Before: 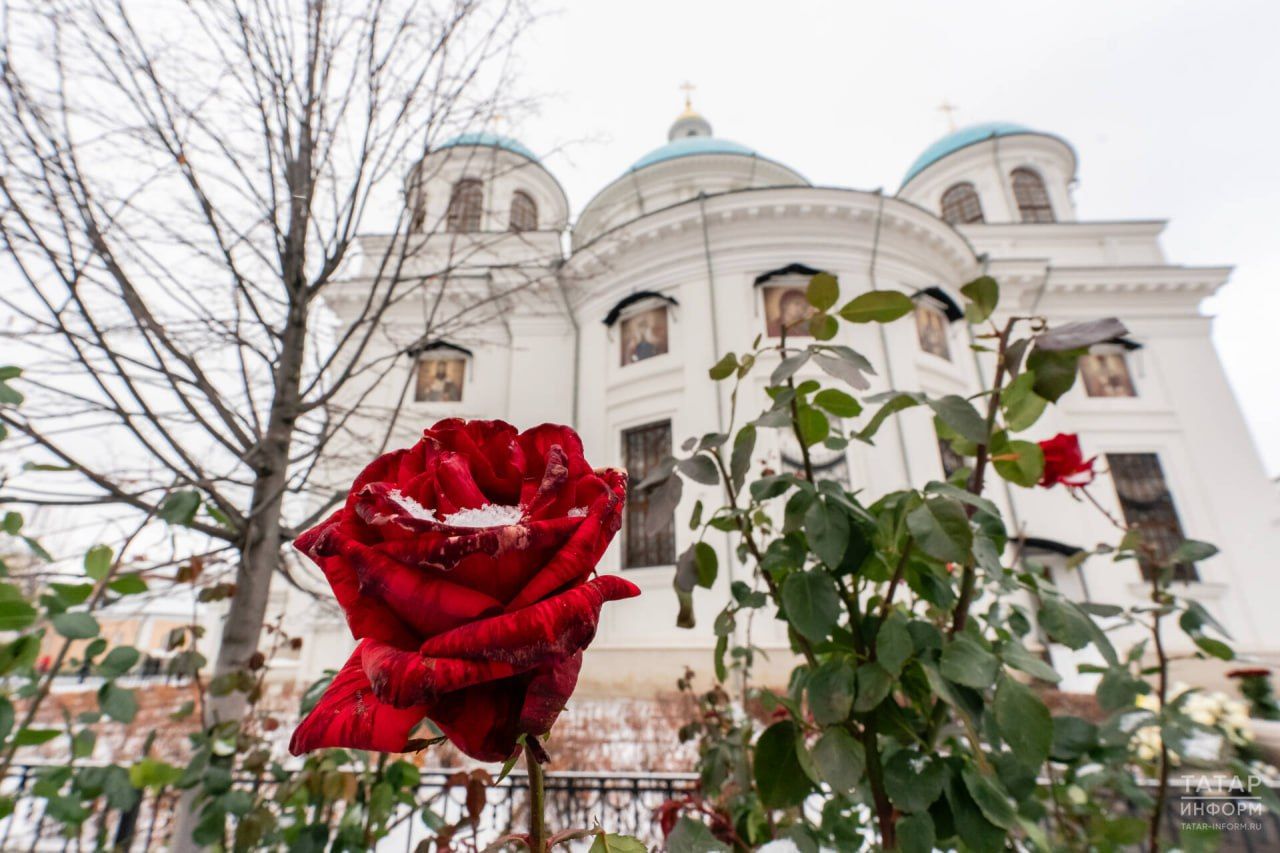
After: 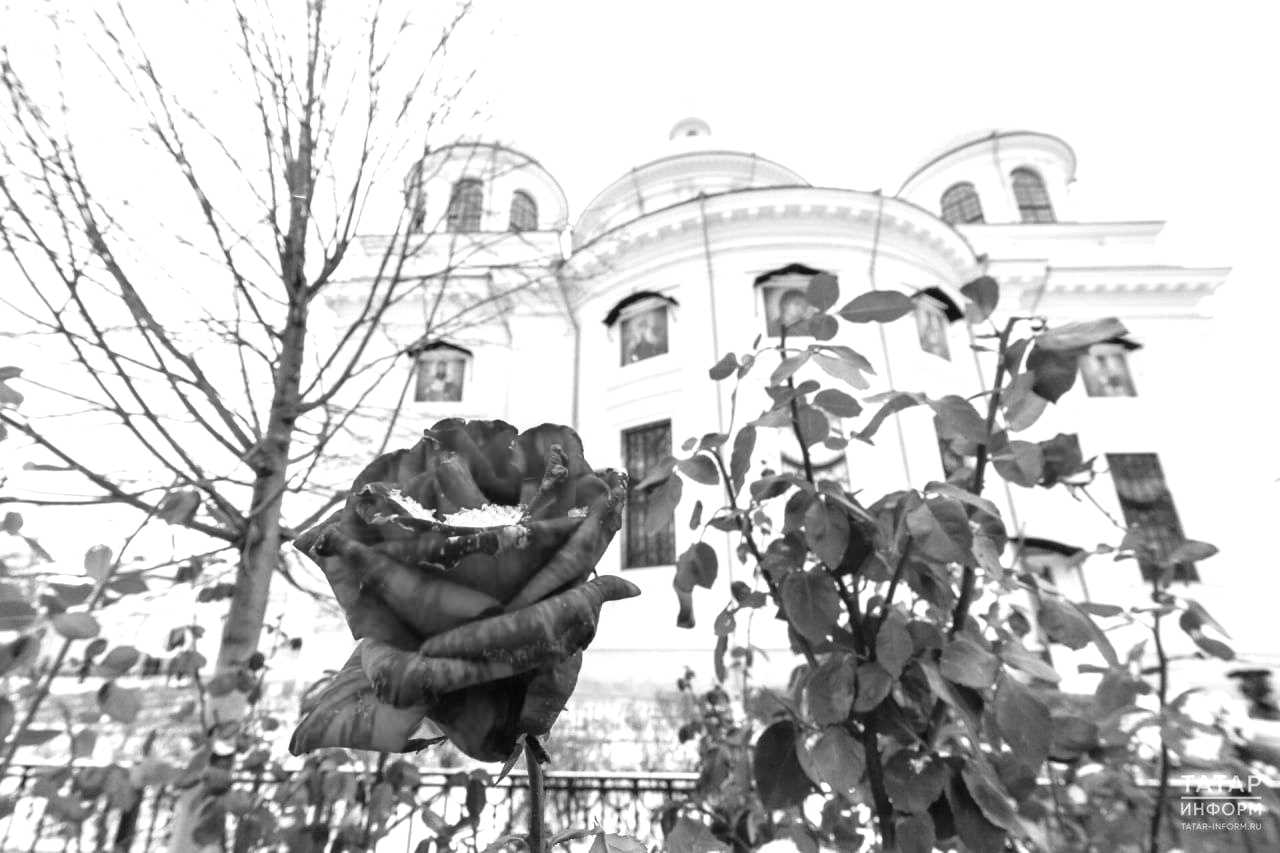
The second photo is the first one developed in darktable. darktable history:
exposure: black level correction -0.001, exposure 0.9 EV, compensate exposure bias true, compensate highlight preservation false
monochrome: a -35.87, b 49.73, size 1.7
